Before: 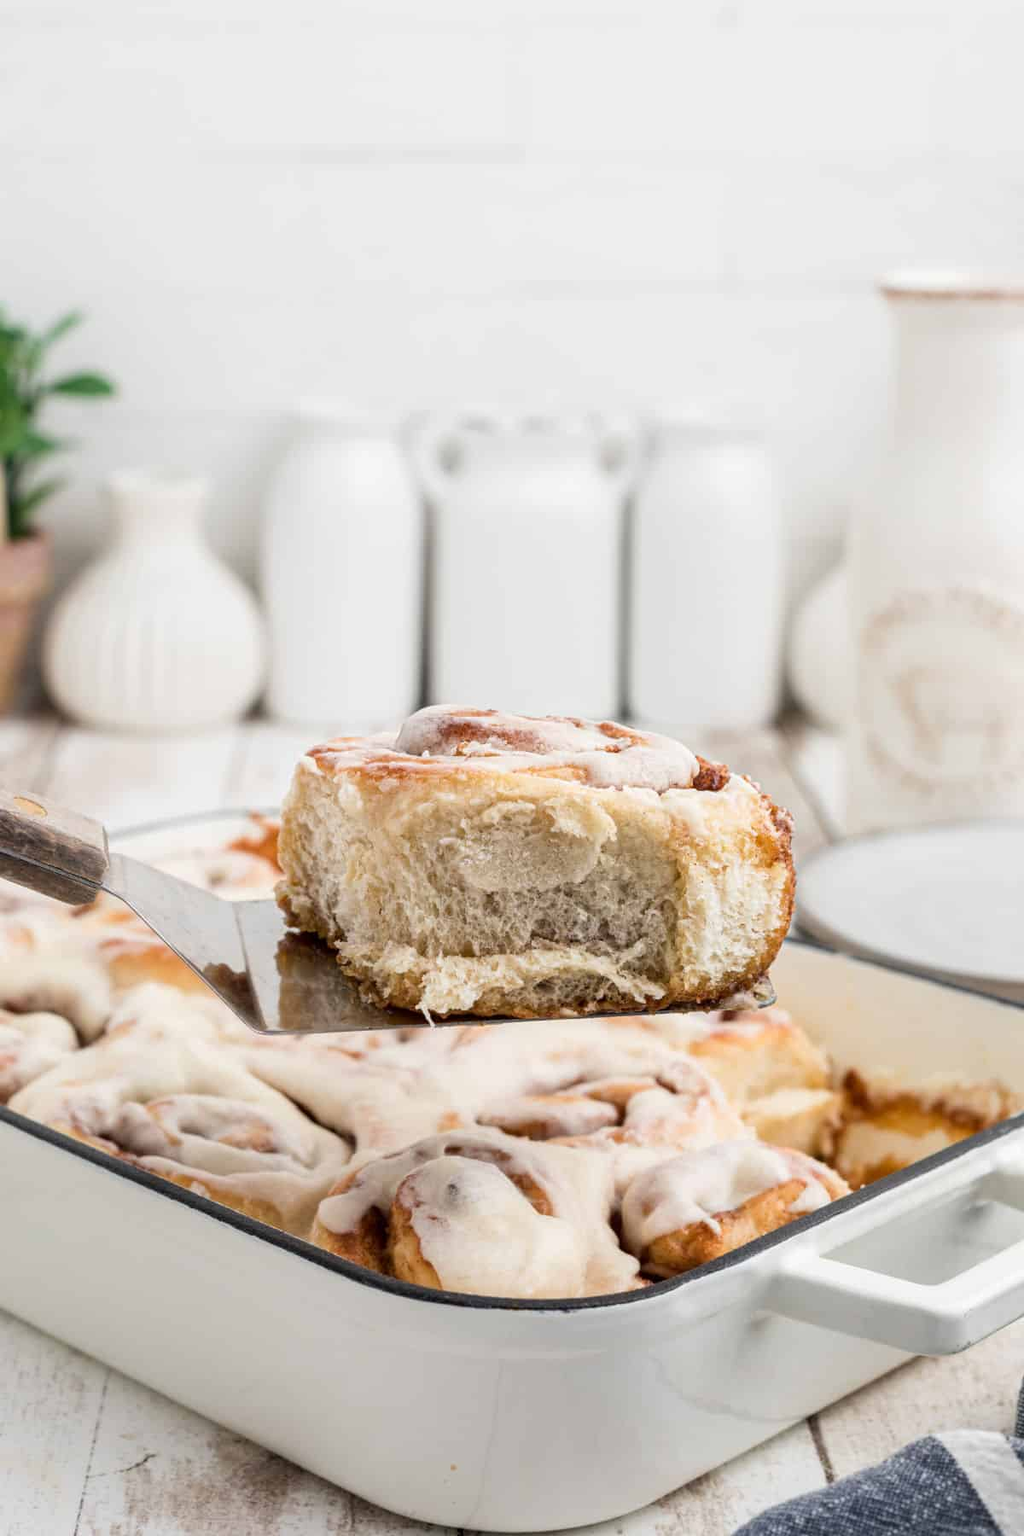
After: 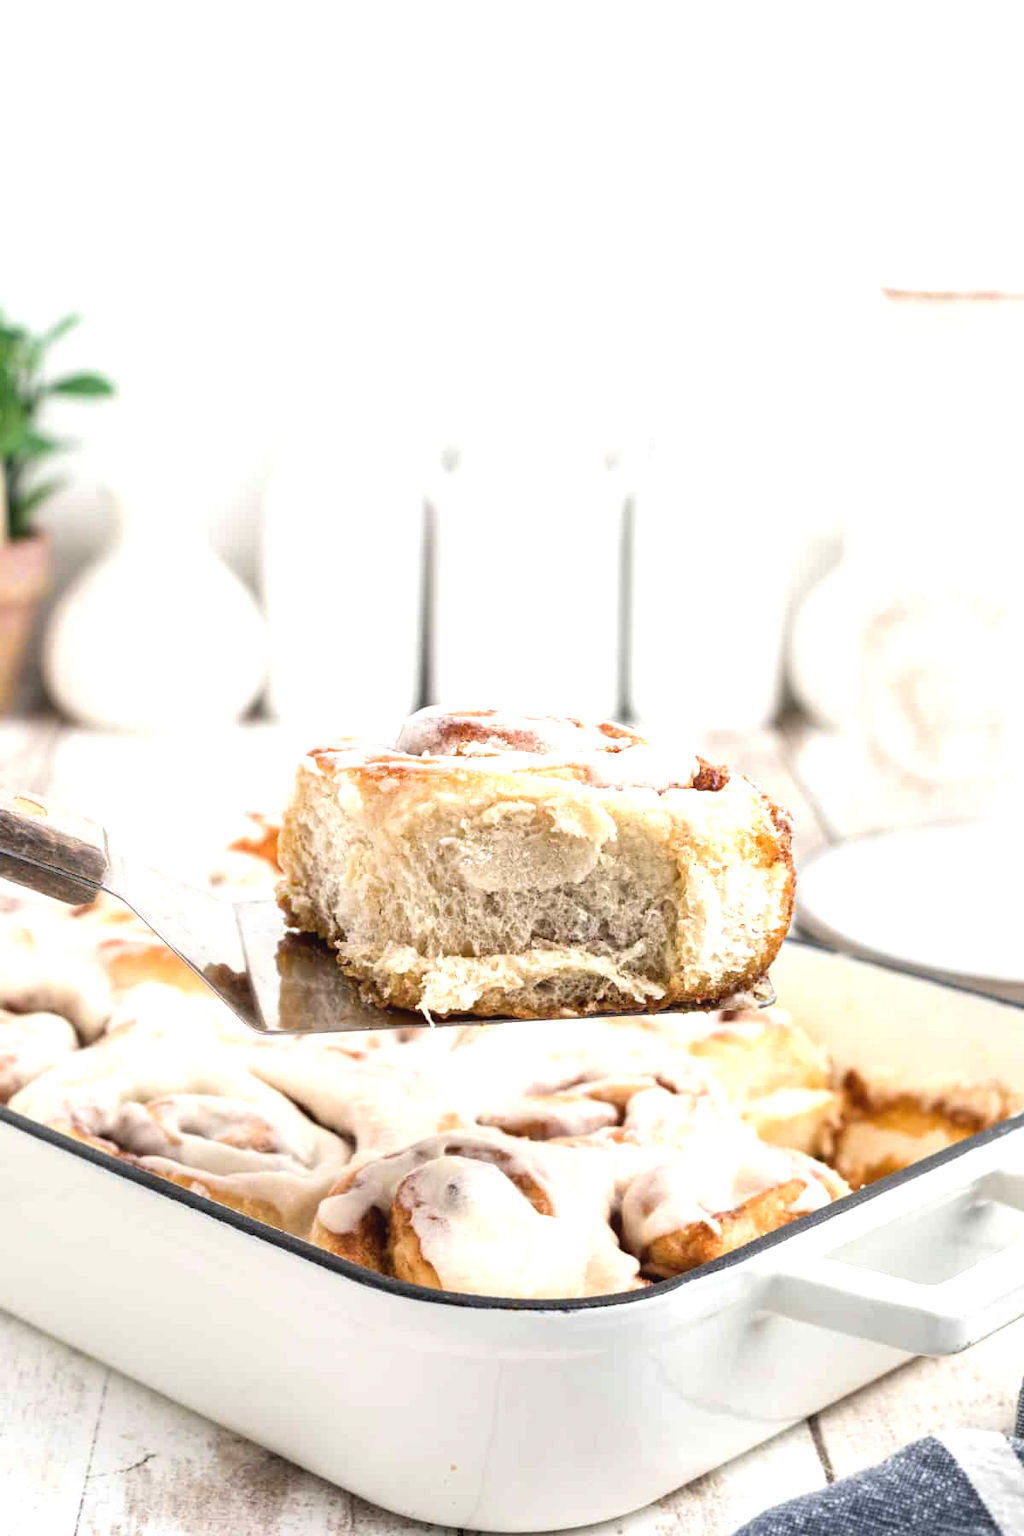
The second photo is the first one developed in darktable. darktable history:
exposure: black level correction -0.002, exposure 0.709 EV, compensate exposure bias true, compensate highlight preservation false
